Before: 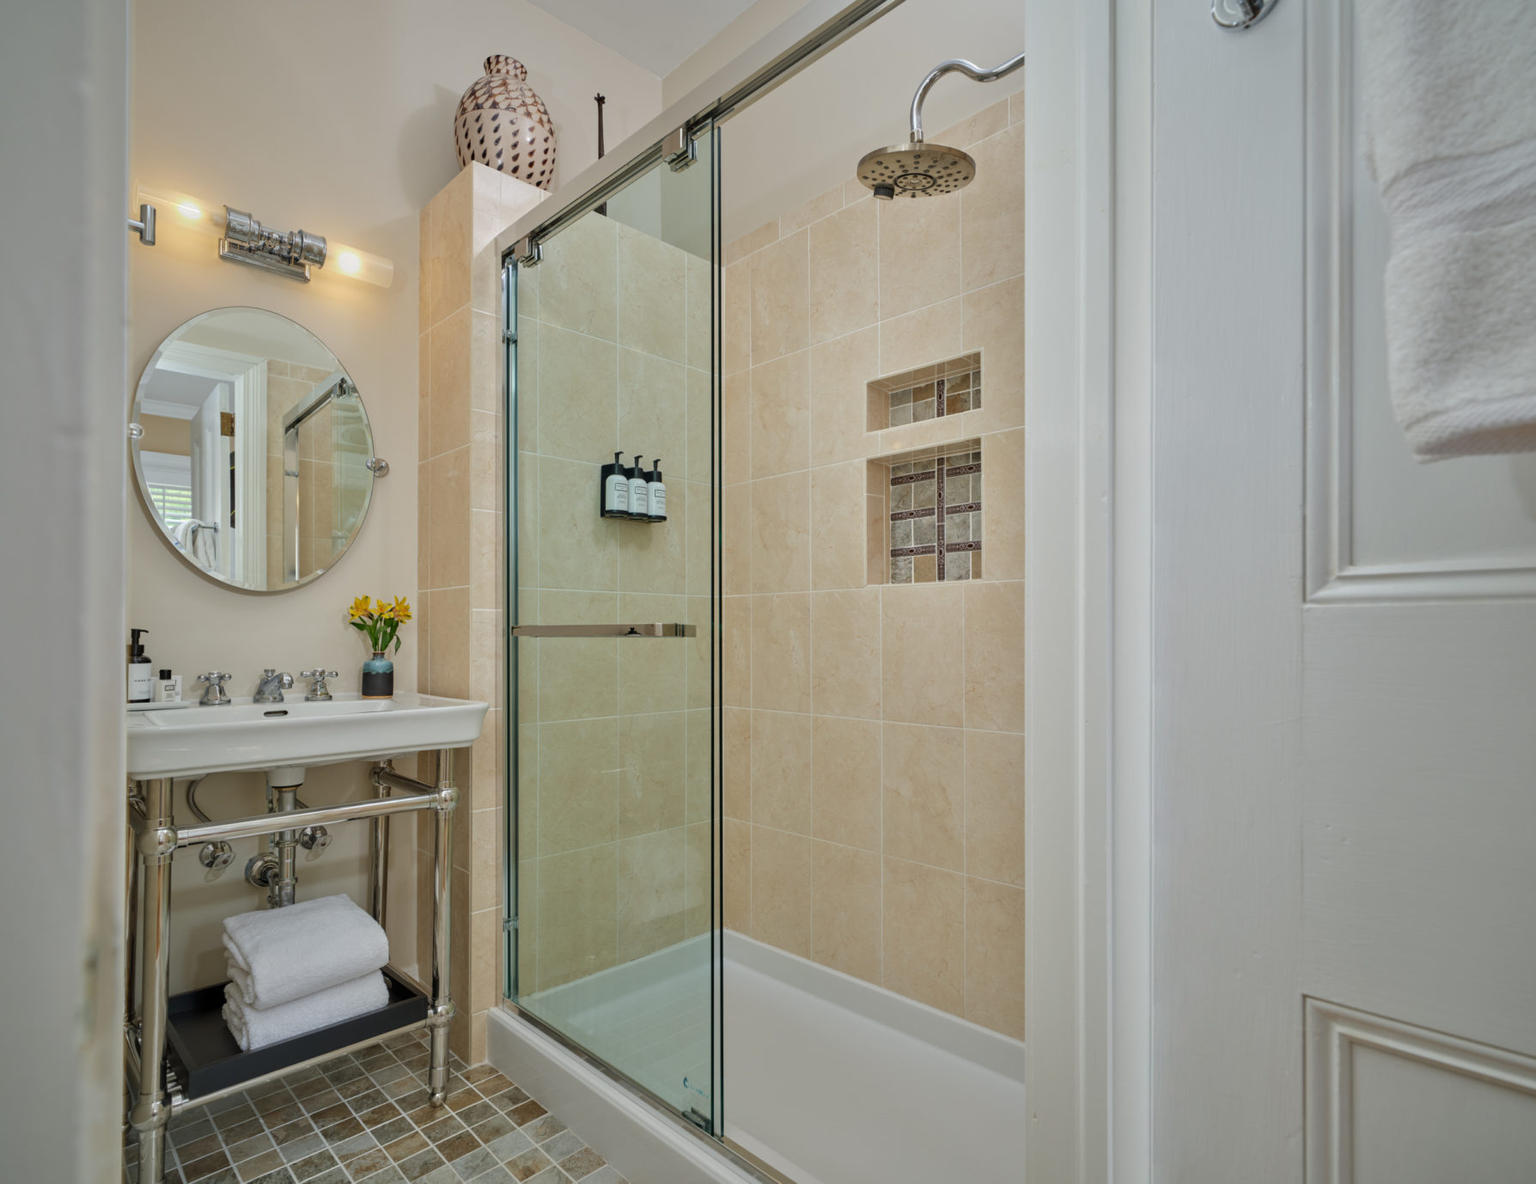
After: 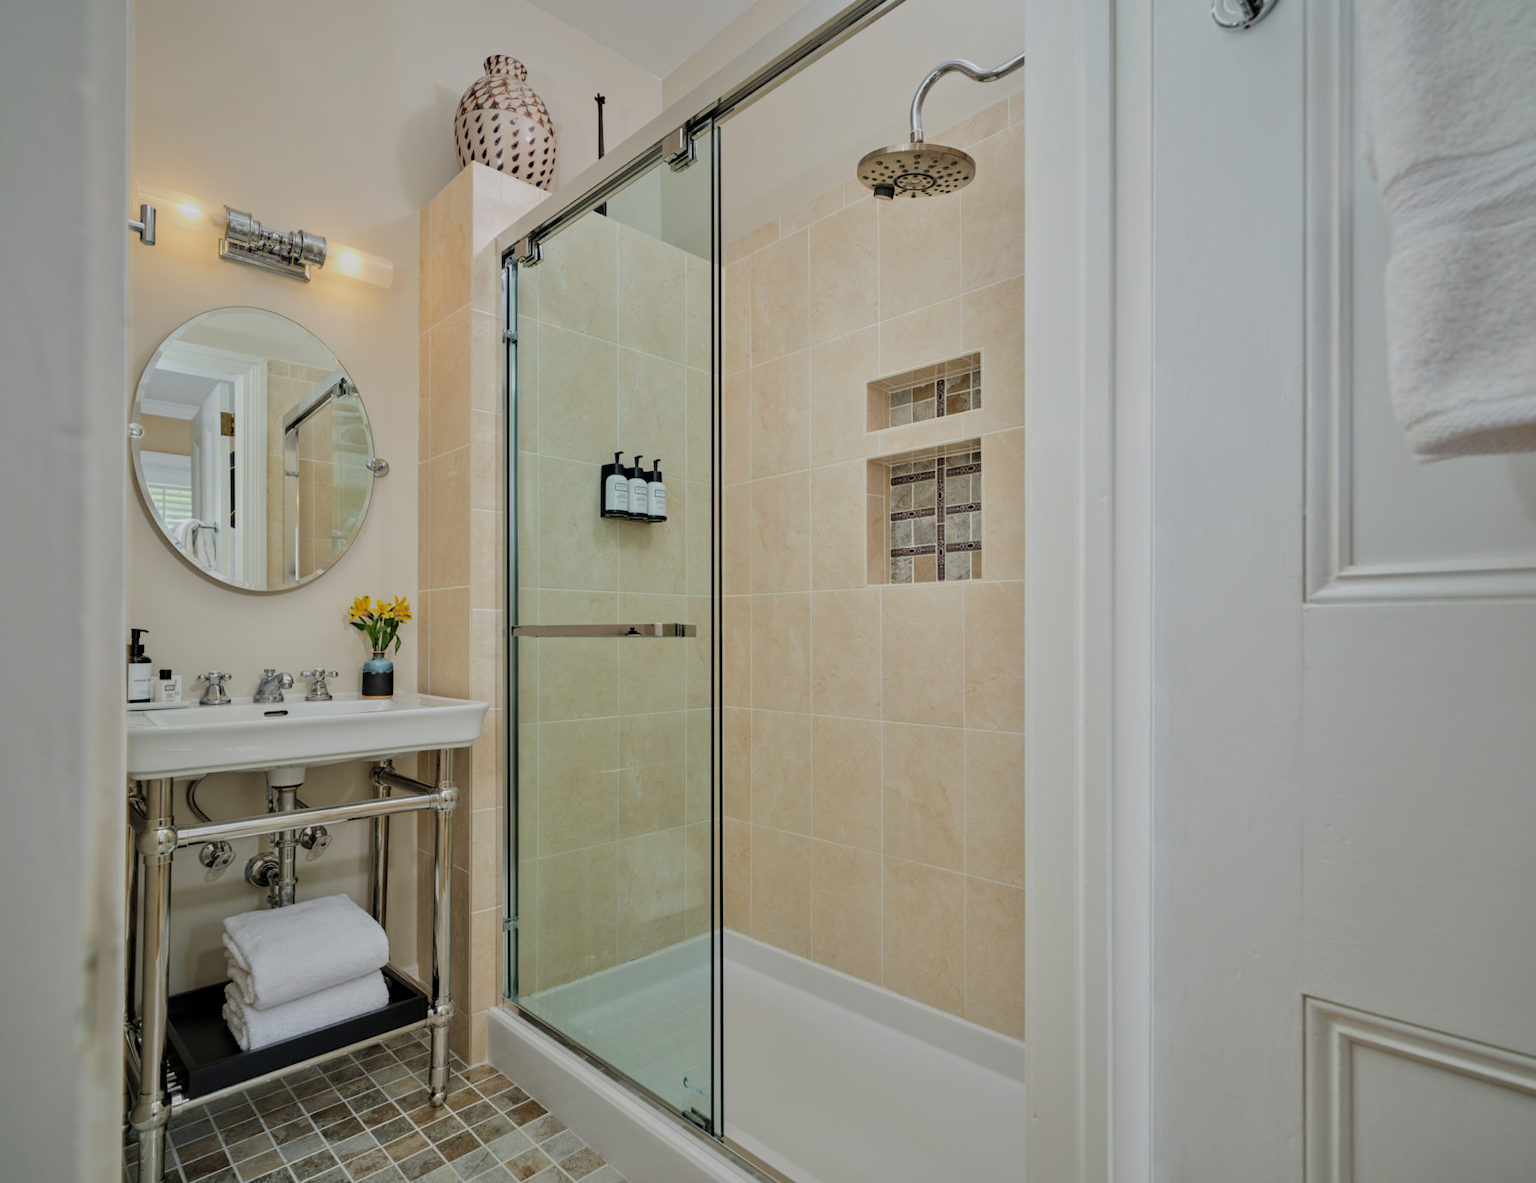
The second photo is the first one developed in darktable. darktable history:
filmic rgb: middle gray luminance 28.76%, black relative exposure -10.36 EV, white relative exposure 5.5 EV, target black luminance 0%, hardness 3.96, latitude 1.11%, contrast 1.119, highlights saturation mix 4.59%, shadows ↔ highlights balance 14.69%, iterations of high-quality reconstruction 10
